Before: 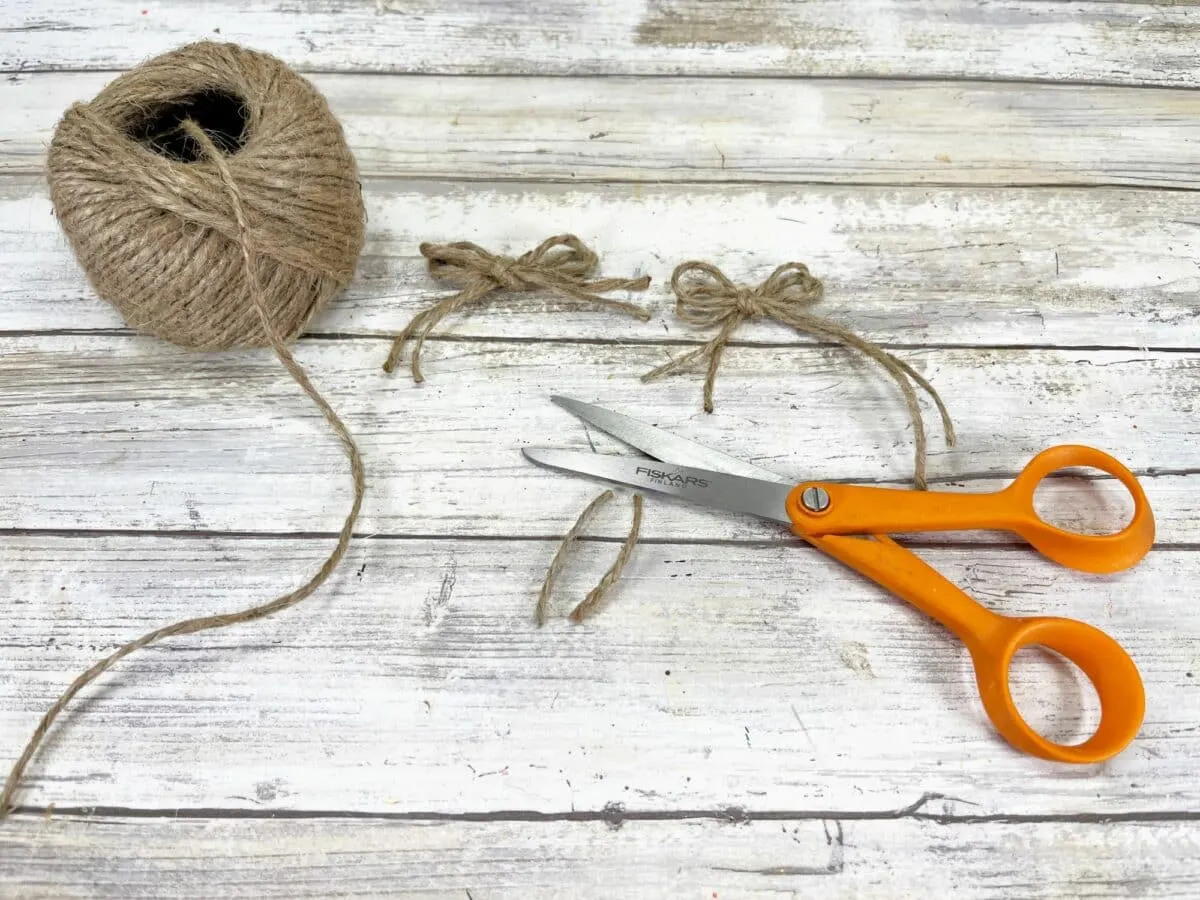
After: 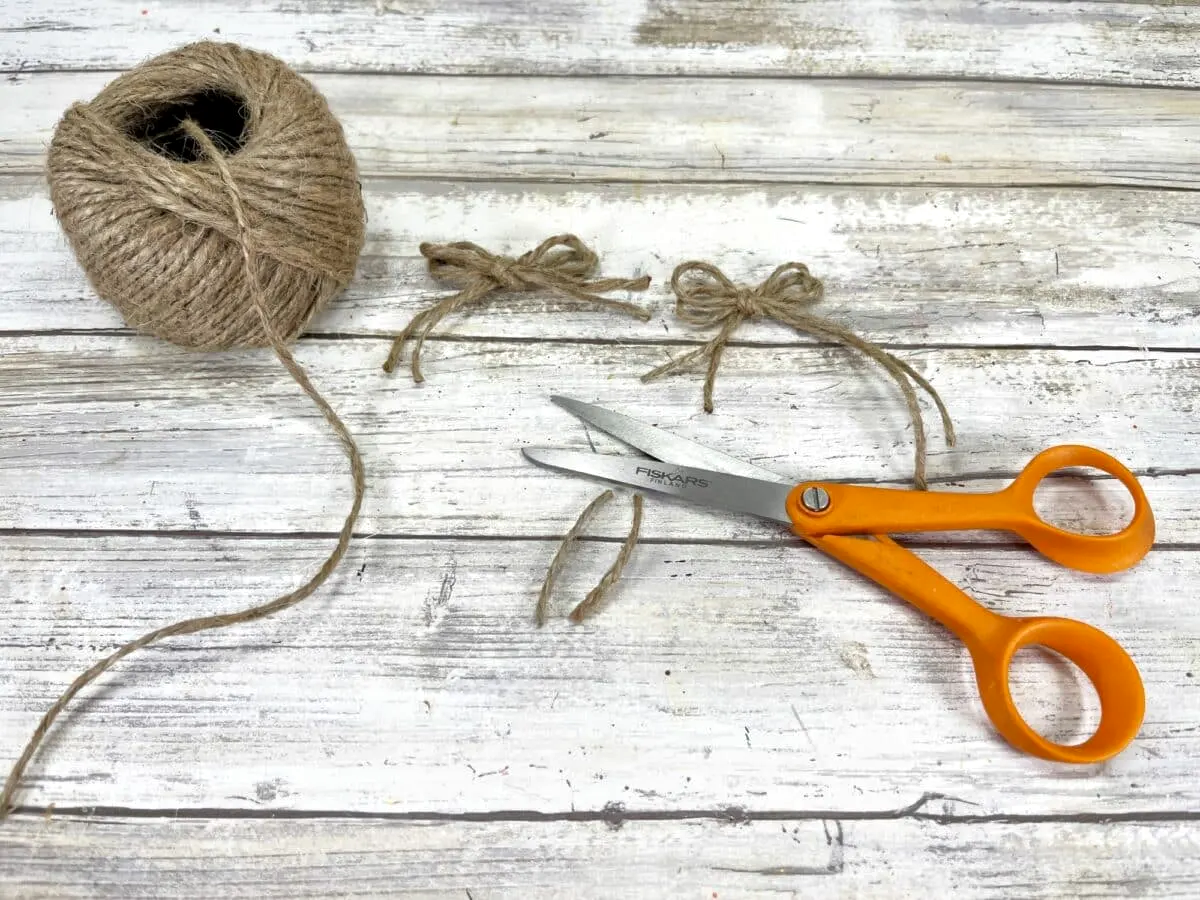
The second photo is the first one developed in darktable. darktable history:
local contrast: mode bilateral grid, contrast 20, coarseness 50, detail 132%, midtone range 0.2
